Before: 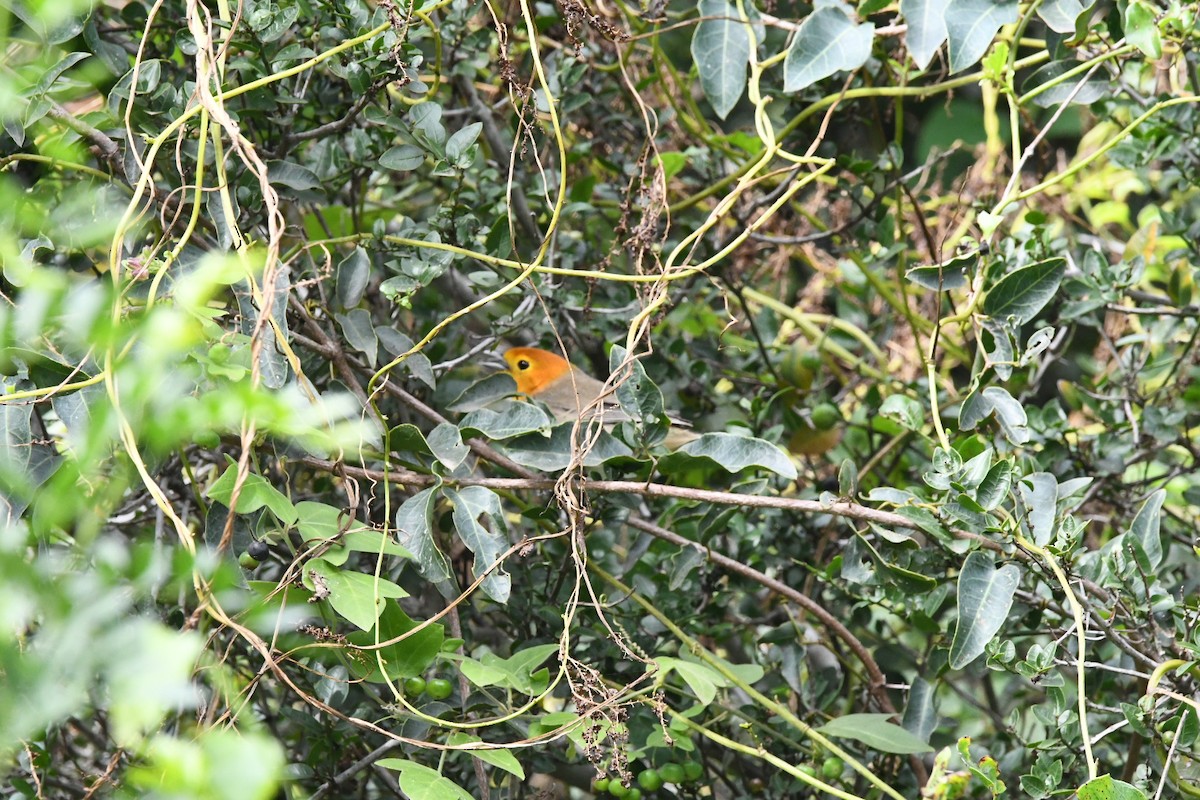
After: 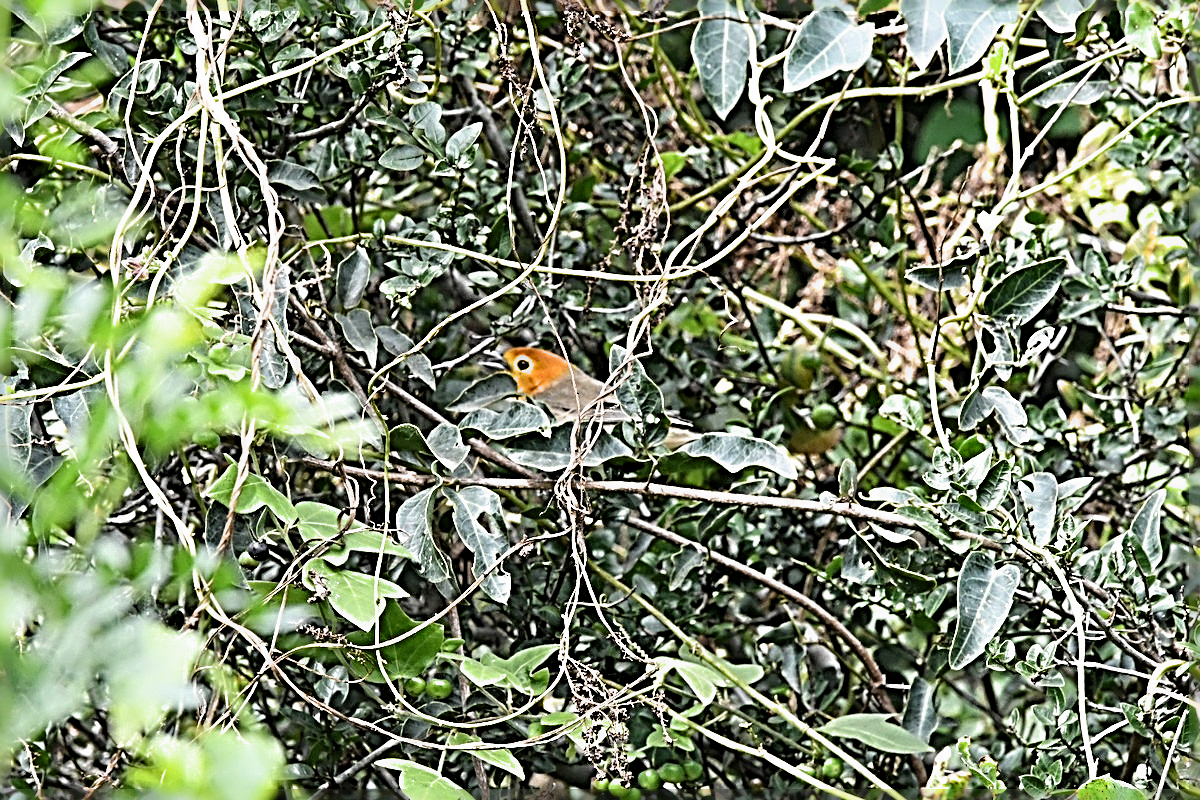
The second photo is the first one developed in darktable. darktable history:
filmic rgb: middle gray luminance 18.42%, black relative exposure -11.45 EV, white relative exposure 2.55 EV, threshold 6 EV, target black luminance 0%, hardness 8.41, latitude 99%, contrast 1.084, shadows ↔ highlights balance 0.505%, add noise in highlights 0, preserve chrominance max RGB, color science v3 (2019), use custom middle-gray values true, iterations of high-quality reconstruction 0, contrast in highlights soft, enable highlight reconstruction true
sharpen: radius 4.001, amount 2
